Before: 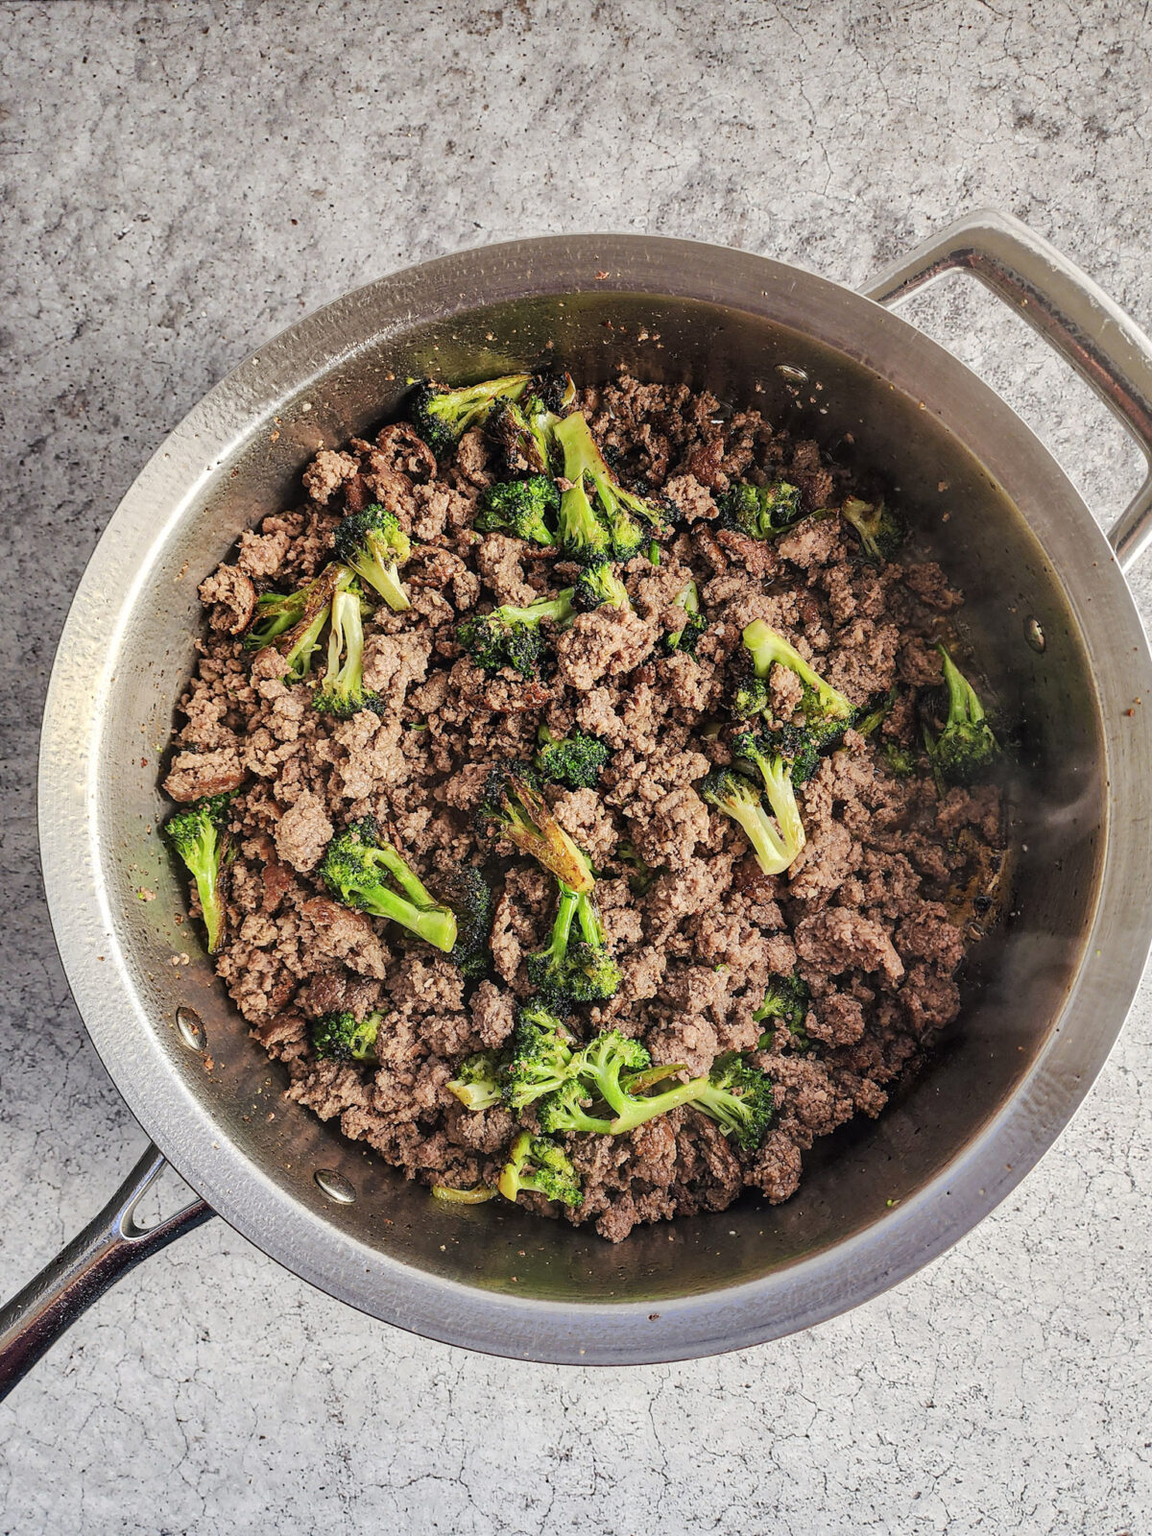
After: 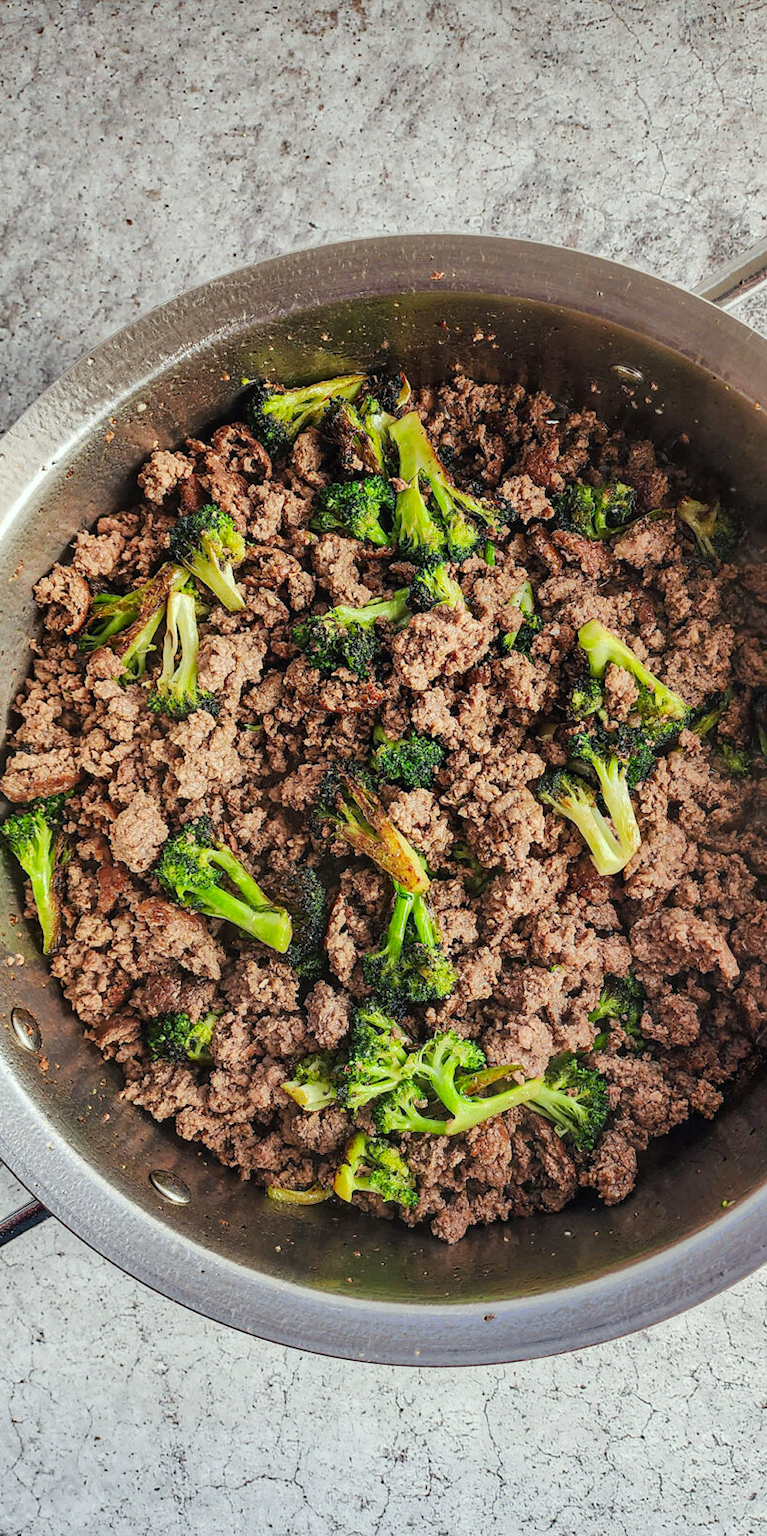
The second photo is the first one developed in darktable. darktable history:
crop and rotate: left 14.385%, right 18.948%
color calibration: illuminant Planckian (black body), x 0.351, y 0.352, temperature 4794.27 K
